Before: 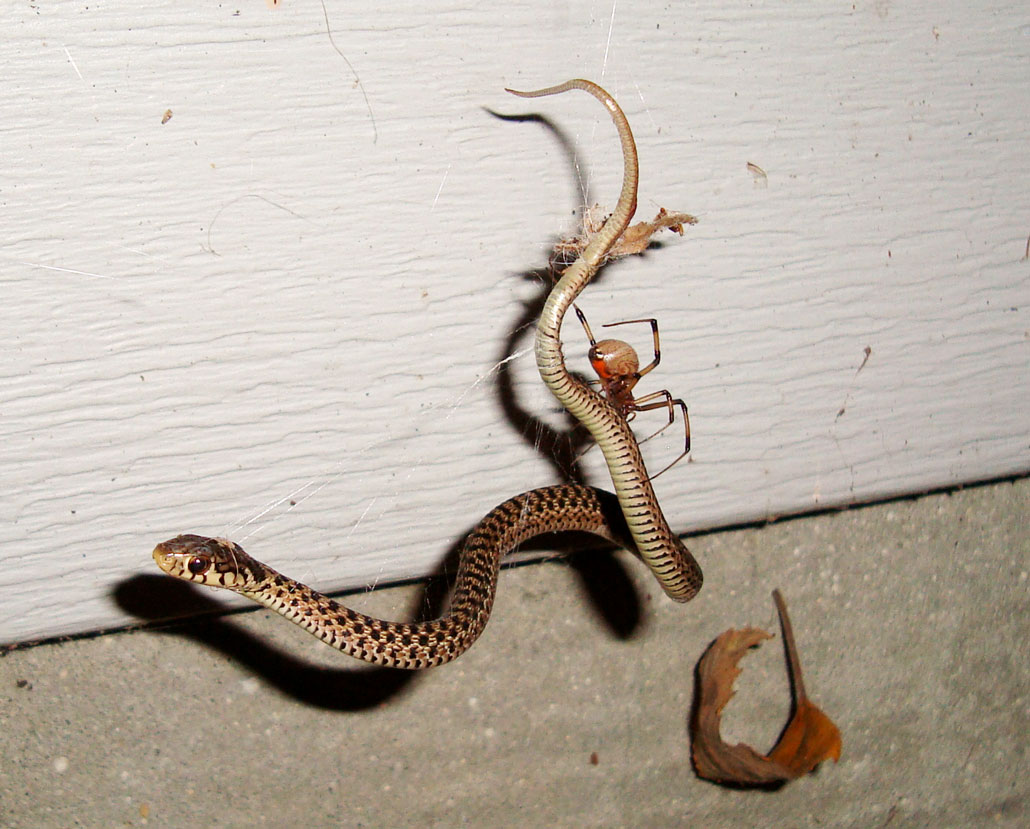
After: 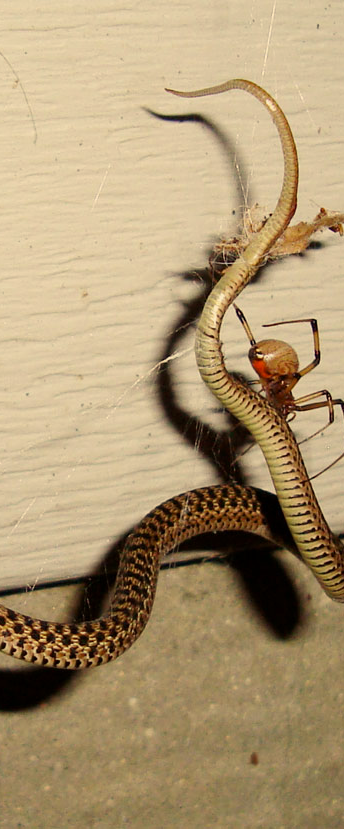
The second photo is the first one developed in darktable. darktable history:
color correction: highlights a* 2.5, highlights b* 23.32
crop: left 33.067%, right 33.535%
exposure: exposure -0.259 EV, compensate highlight preservation false
